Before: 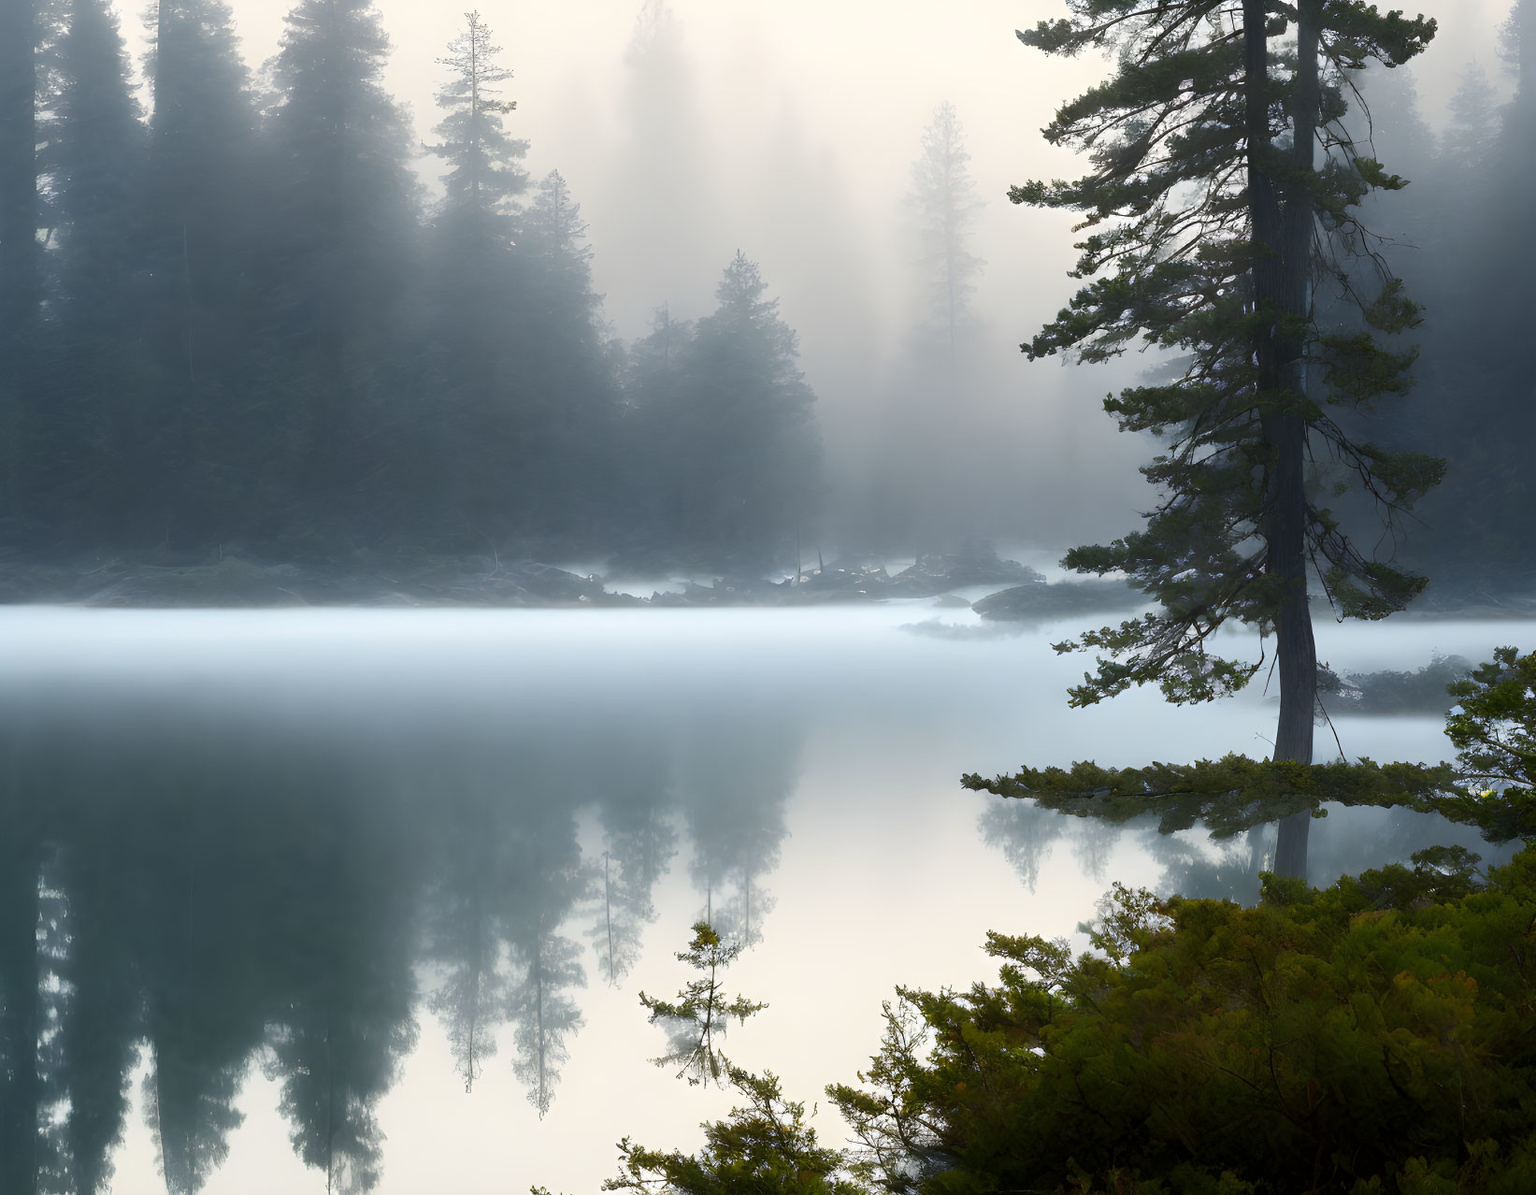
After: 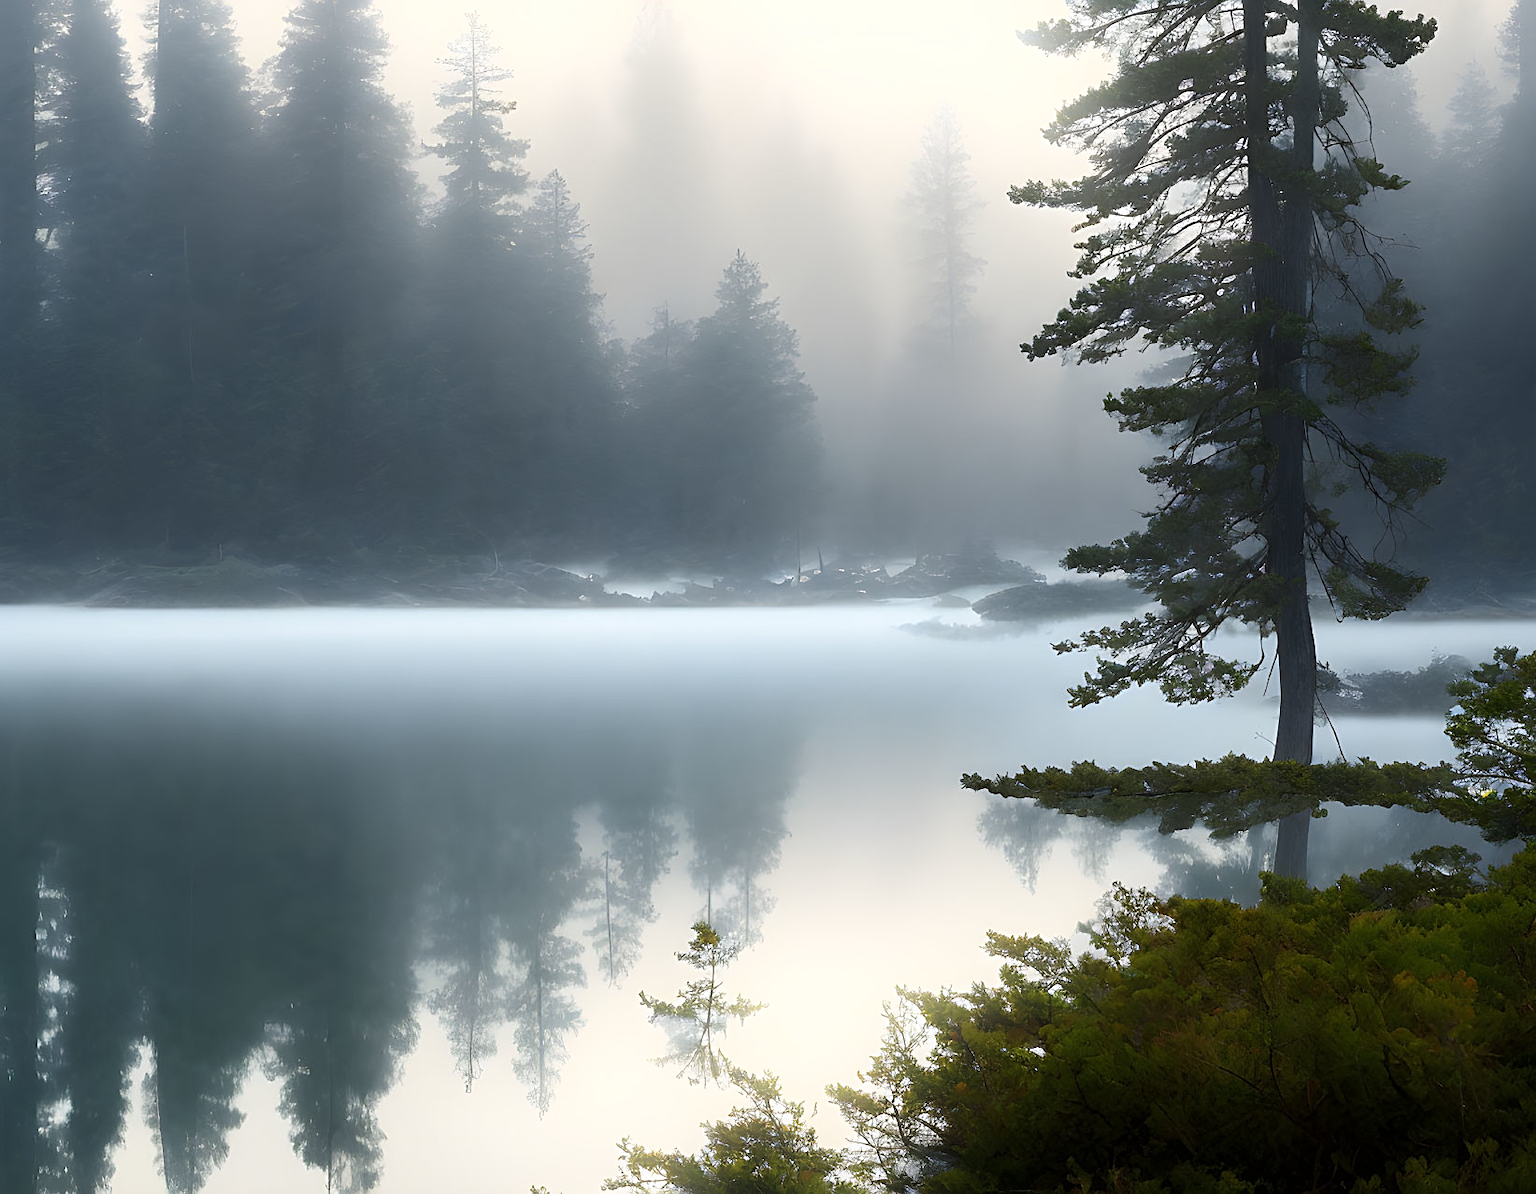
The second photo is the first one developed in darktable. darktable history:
bloom: size 9%, threshold 100%, strength 7%
sharpen: on, module defaults
